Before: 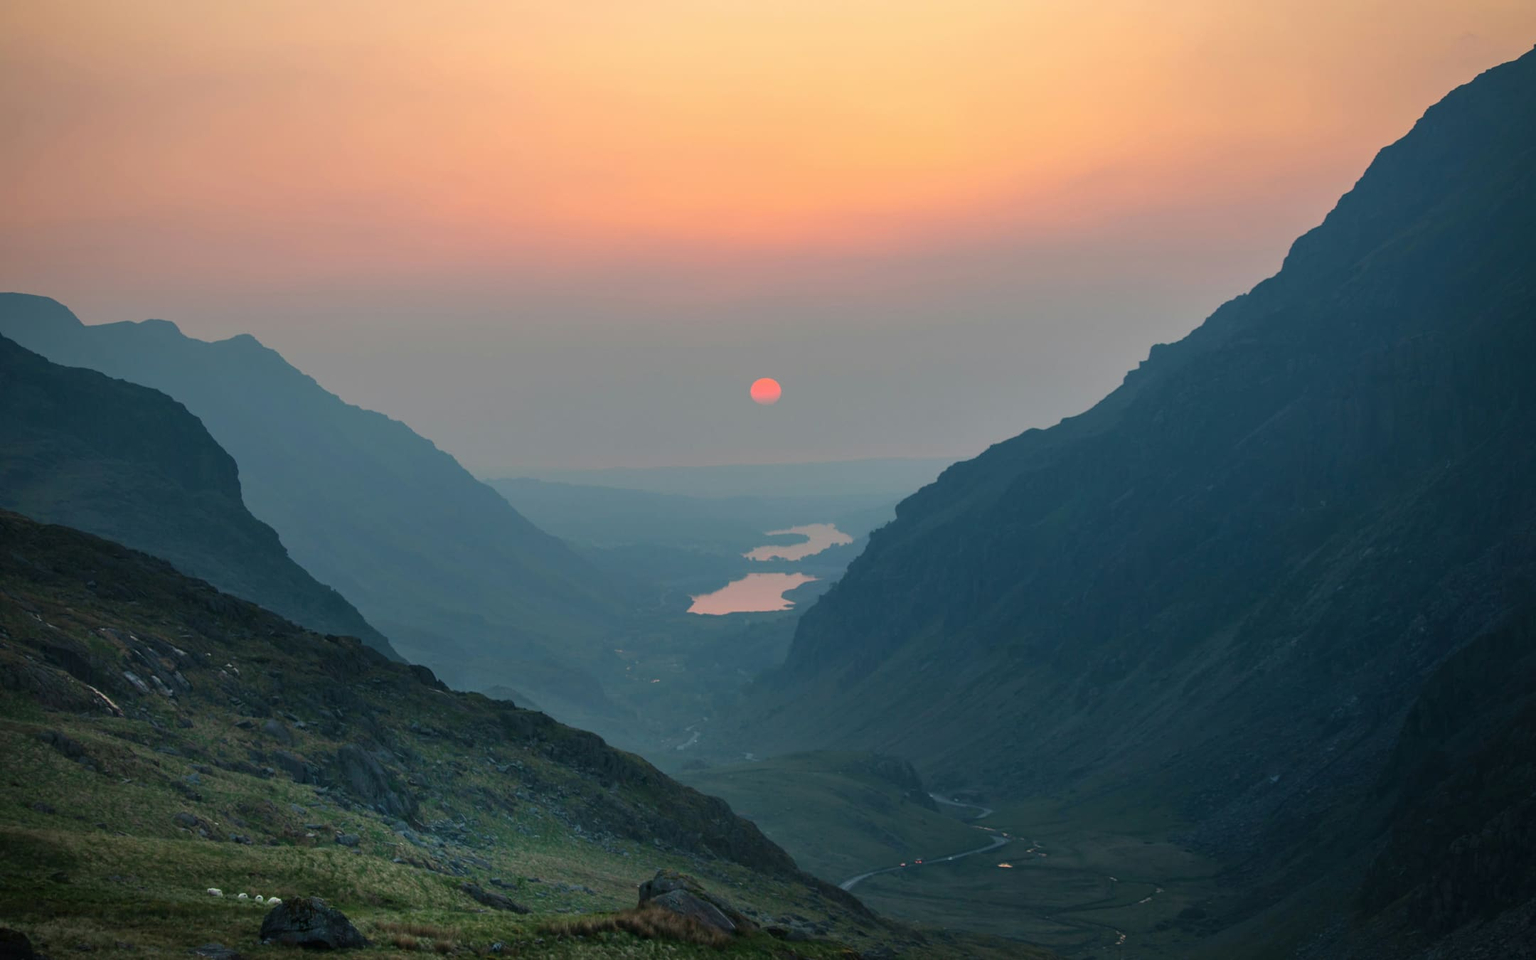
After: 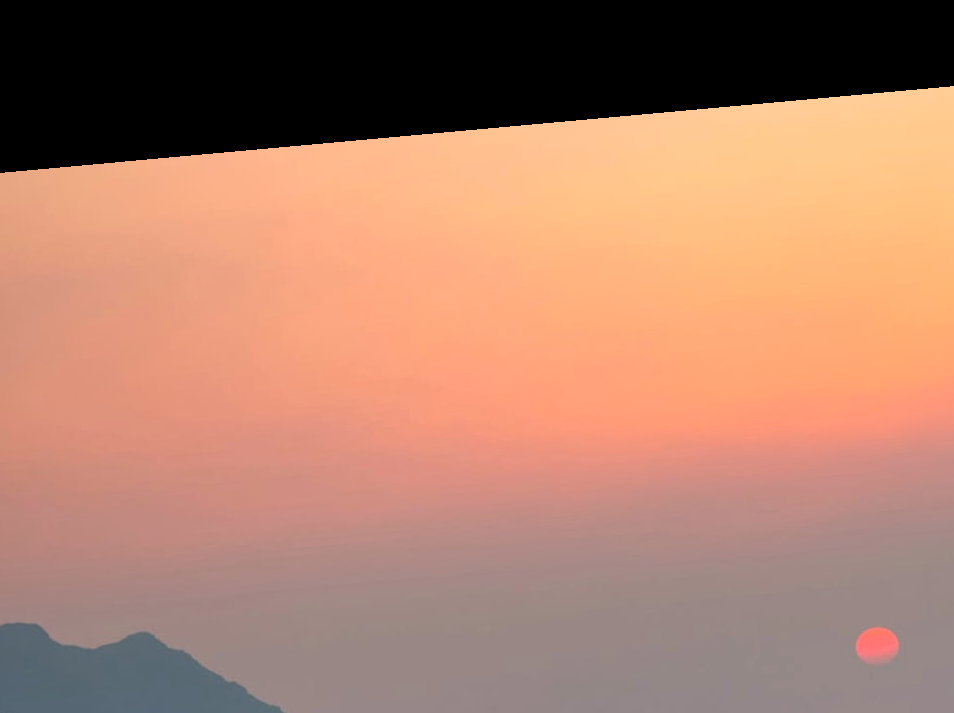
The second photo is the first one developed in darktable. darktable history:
rotate and perspective: rotation -5.2°, automatic cropping off
crop and rotate: left 10.817%, top 0.062%, right 47.194%, bottom 53.626%
color correction: highlights a* 12.23, highlights b* 5.41
